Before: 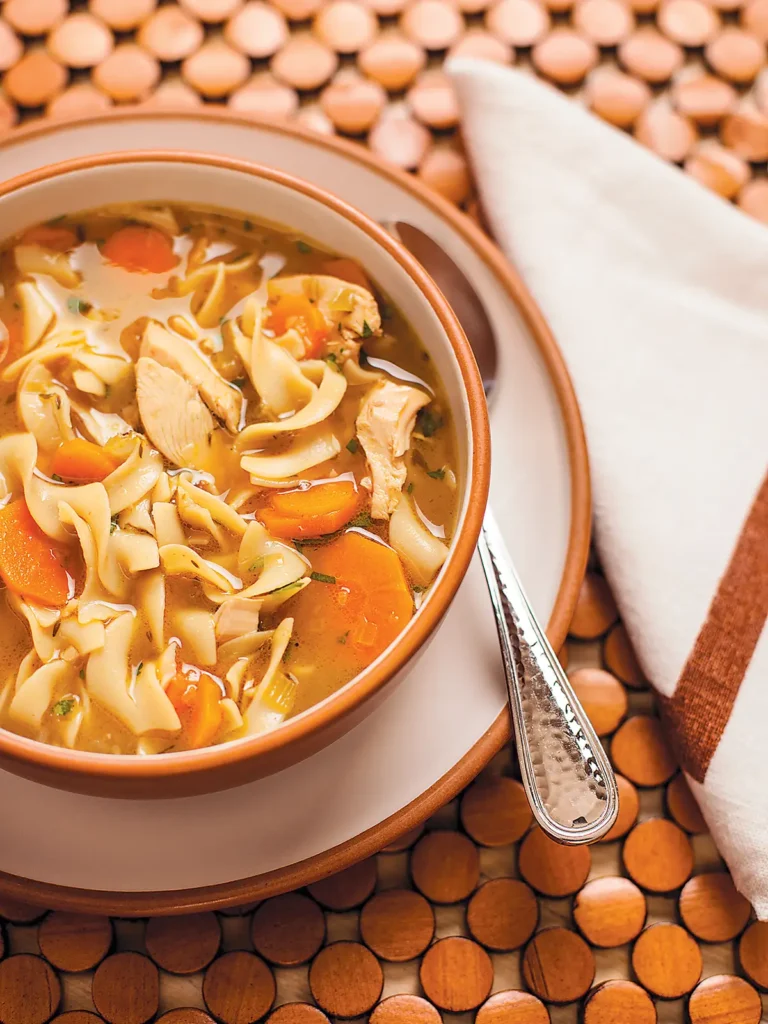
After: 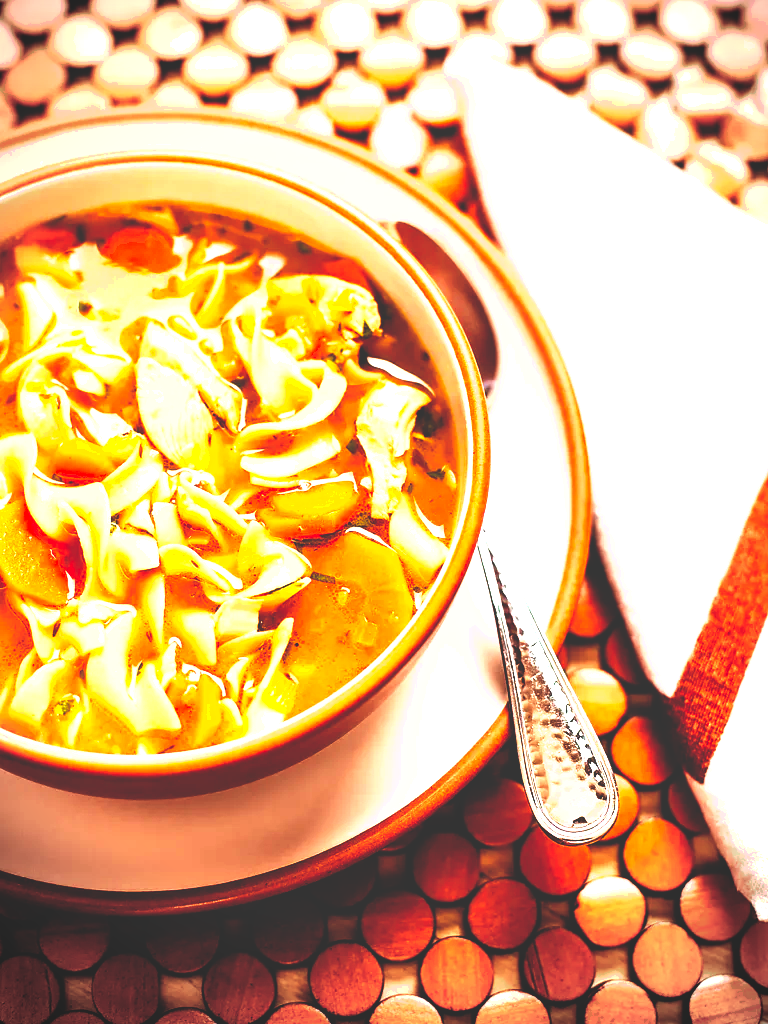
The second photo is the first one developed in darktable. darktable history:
vignetting: brightness -0.731, saturation -0.483
base curve: curves: ch0 [(0, 0.036) (0.083, 0.04) (0.804, 1)], preserve colors none
local contrast: mode bilateral grid, contrast 20, coarseness 51, detail 120%, midtone range 0.2
exposure: black level correction 0, exposure 1.199 EV, compensate exposure bias true, compensate highlight preservation false
